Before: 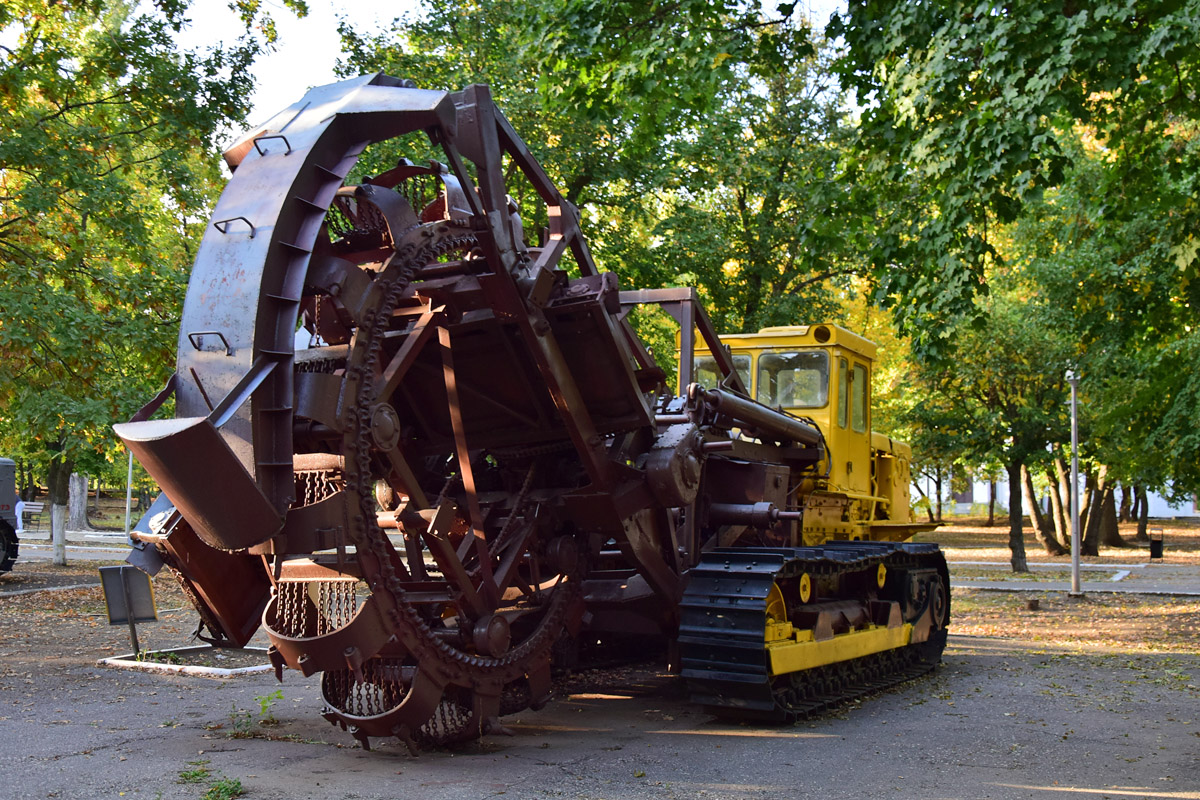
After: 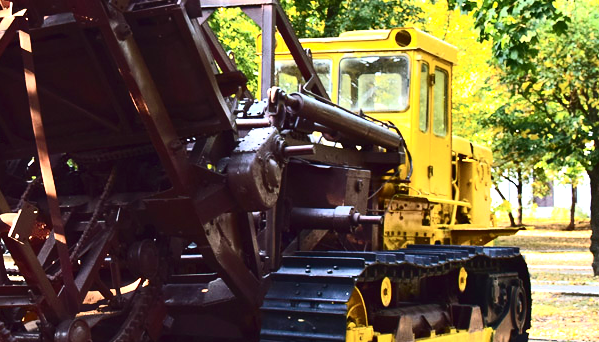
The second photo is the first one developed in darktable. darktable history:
exposure: black level correction -0.002, exposure 1.36 EV, compensate highlight preservation false
crop: left 34.983%, top 37.051%, right 15.075%, bottom 20.112%
contrast brightness saturation: contrast 0.286
